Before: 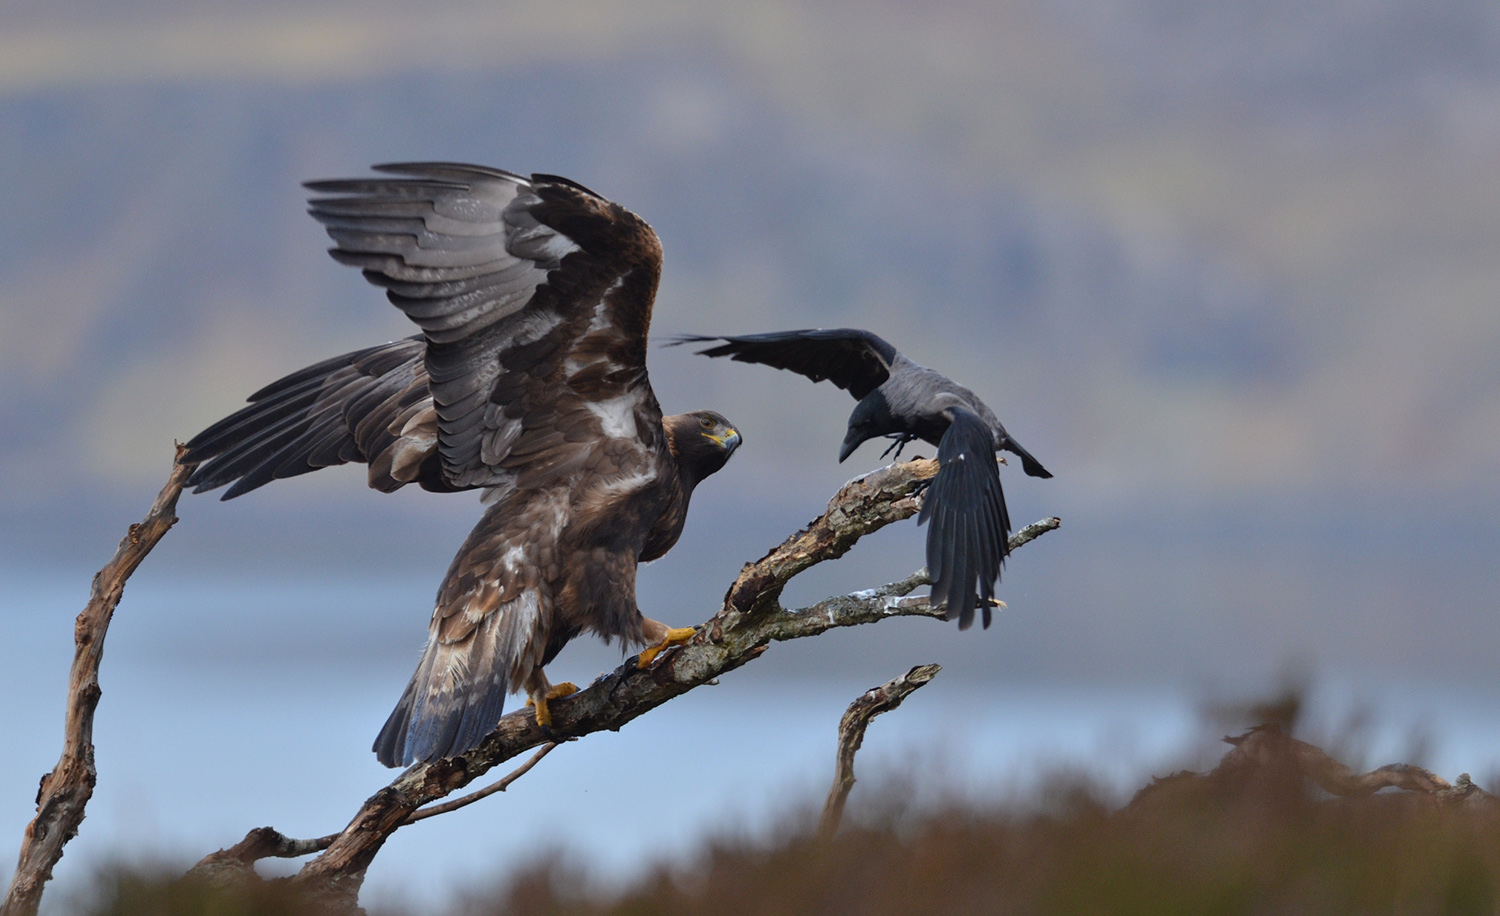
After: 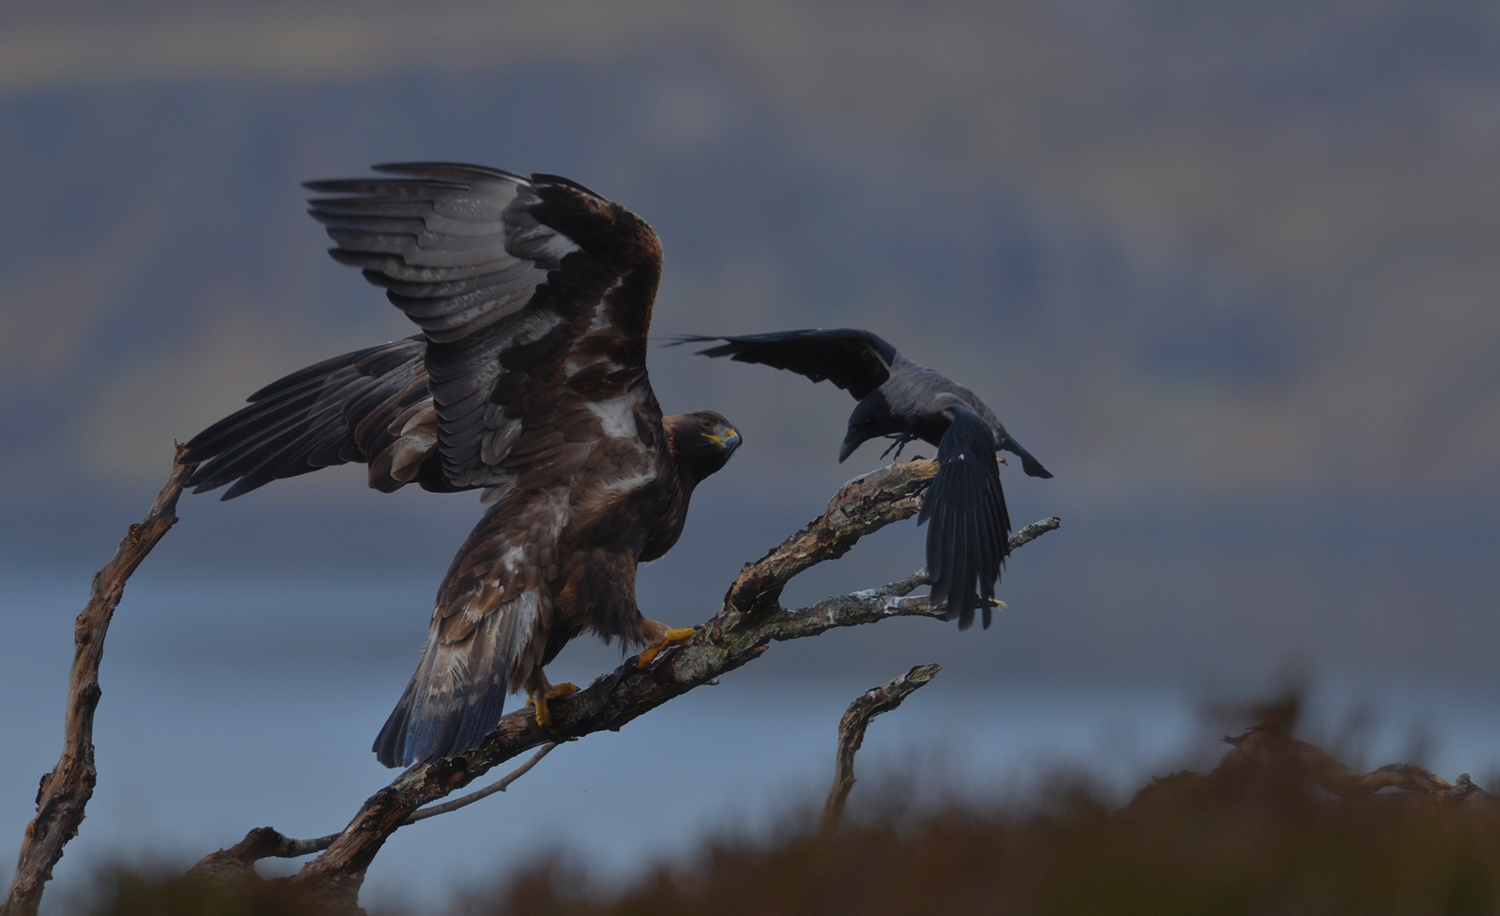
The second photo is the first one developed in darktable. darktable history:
contrast brightness saturation: contrast 0.24, brightness 0.26, saturation 0.39
haze removal: strength -0.1, adaptive false
exposure: exposure -2.002 EV, compensate highlight preservation false
